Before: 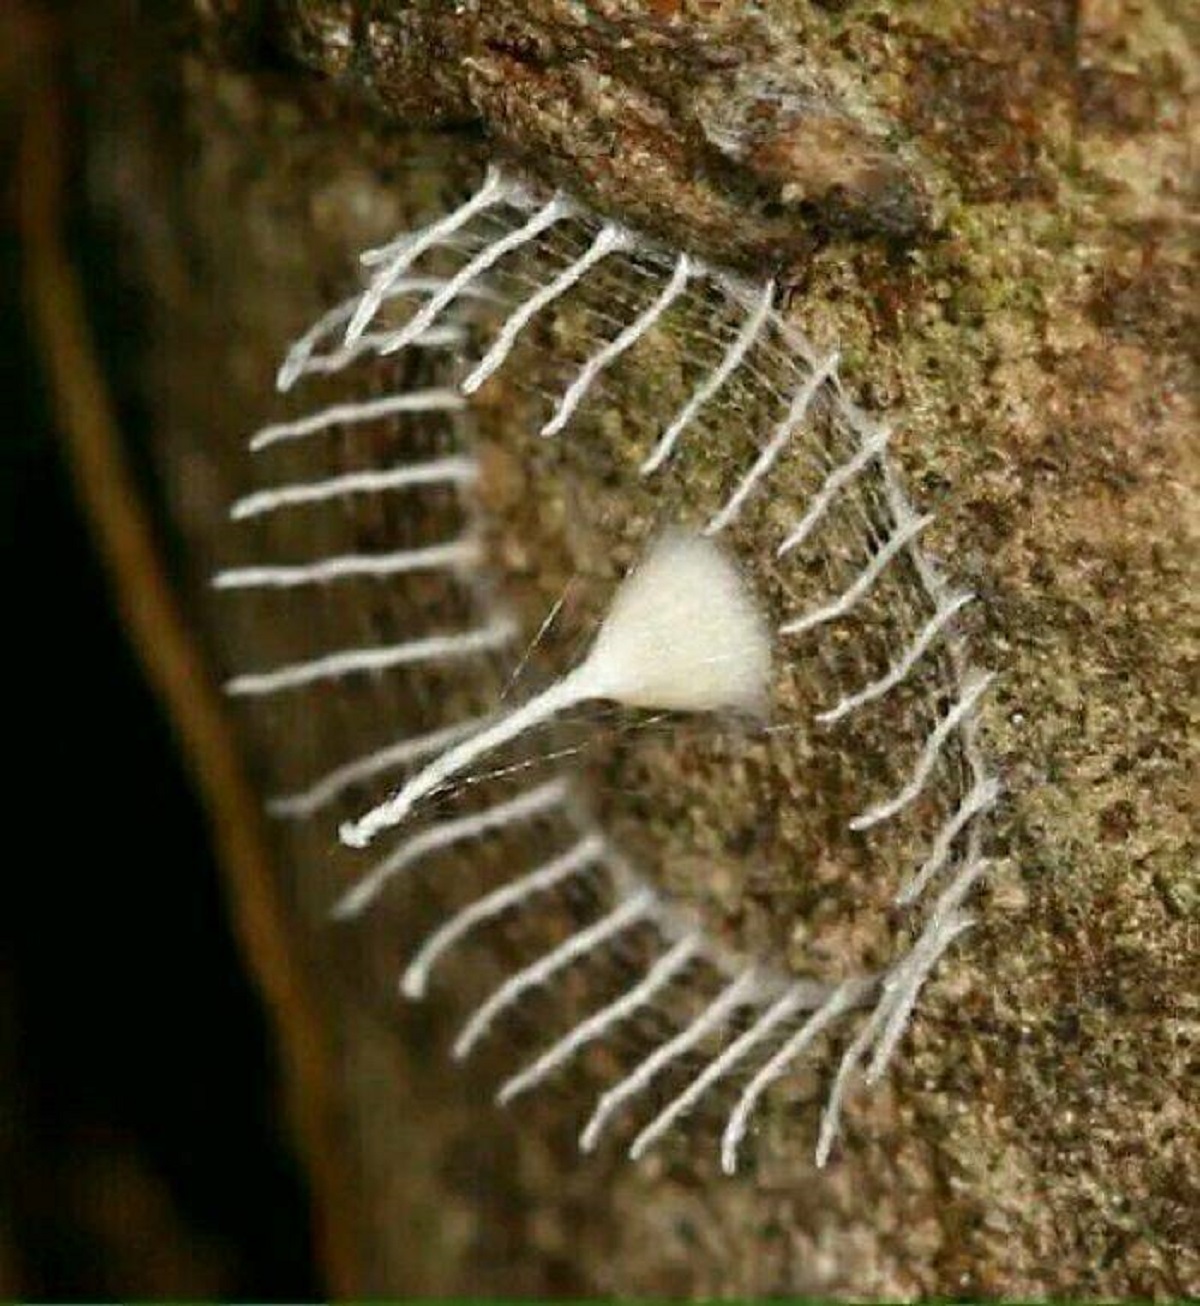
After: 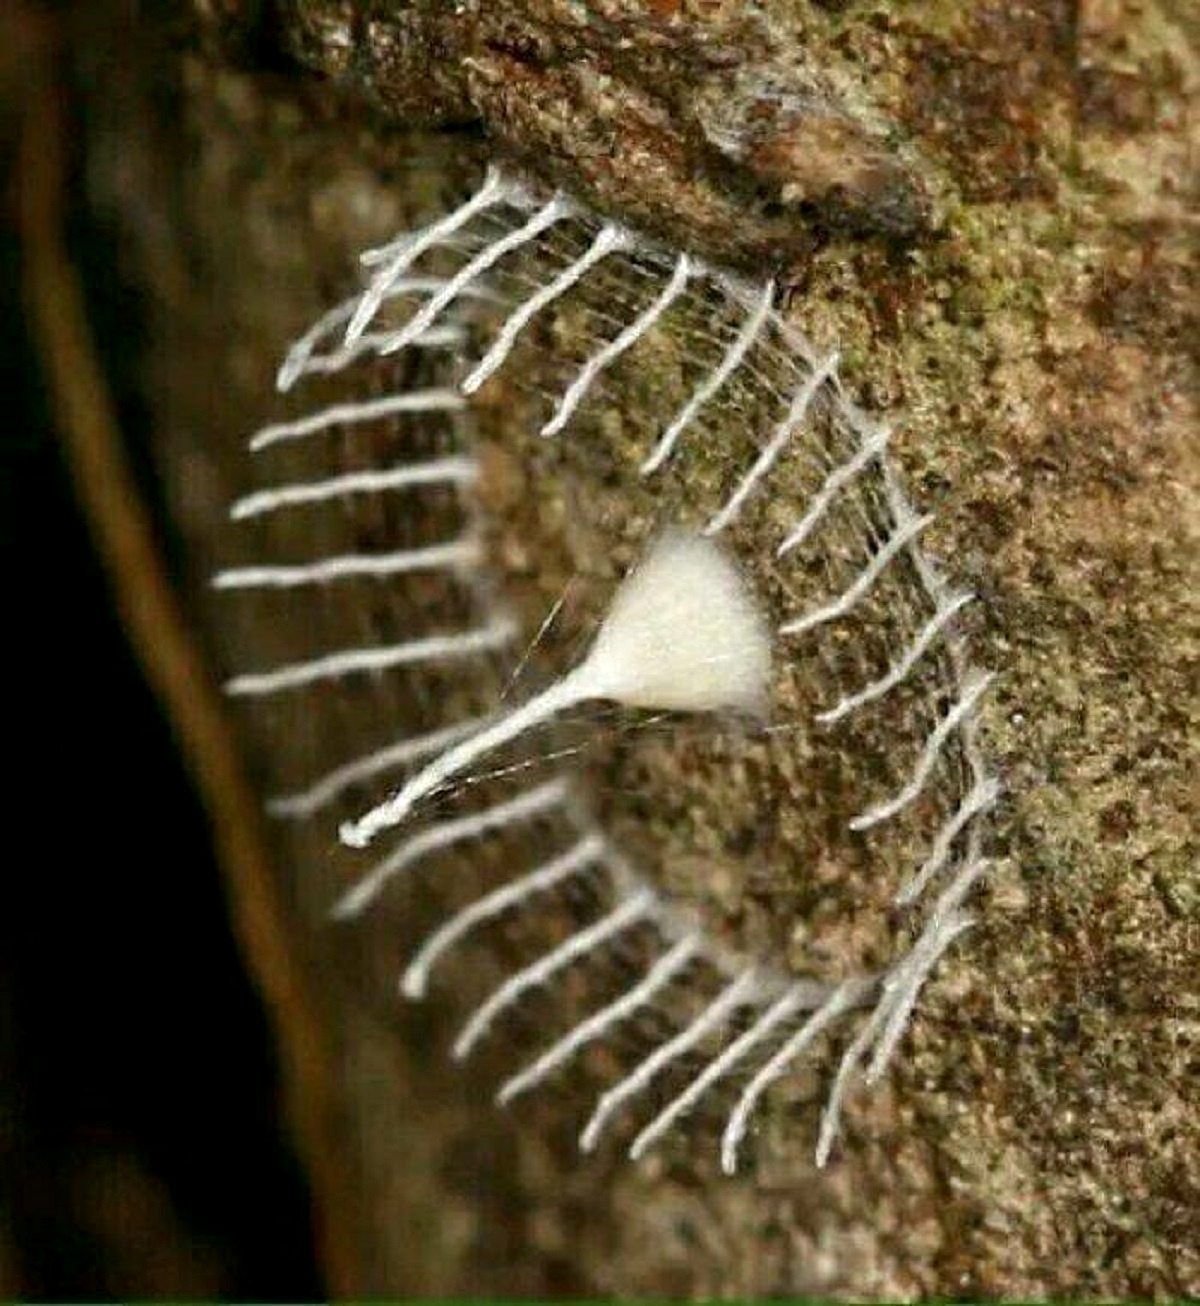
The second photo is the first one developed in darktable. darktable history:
local contrast: highlights 104%, shadows 102%, detail 120%, midtone range 0.2
